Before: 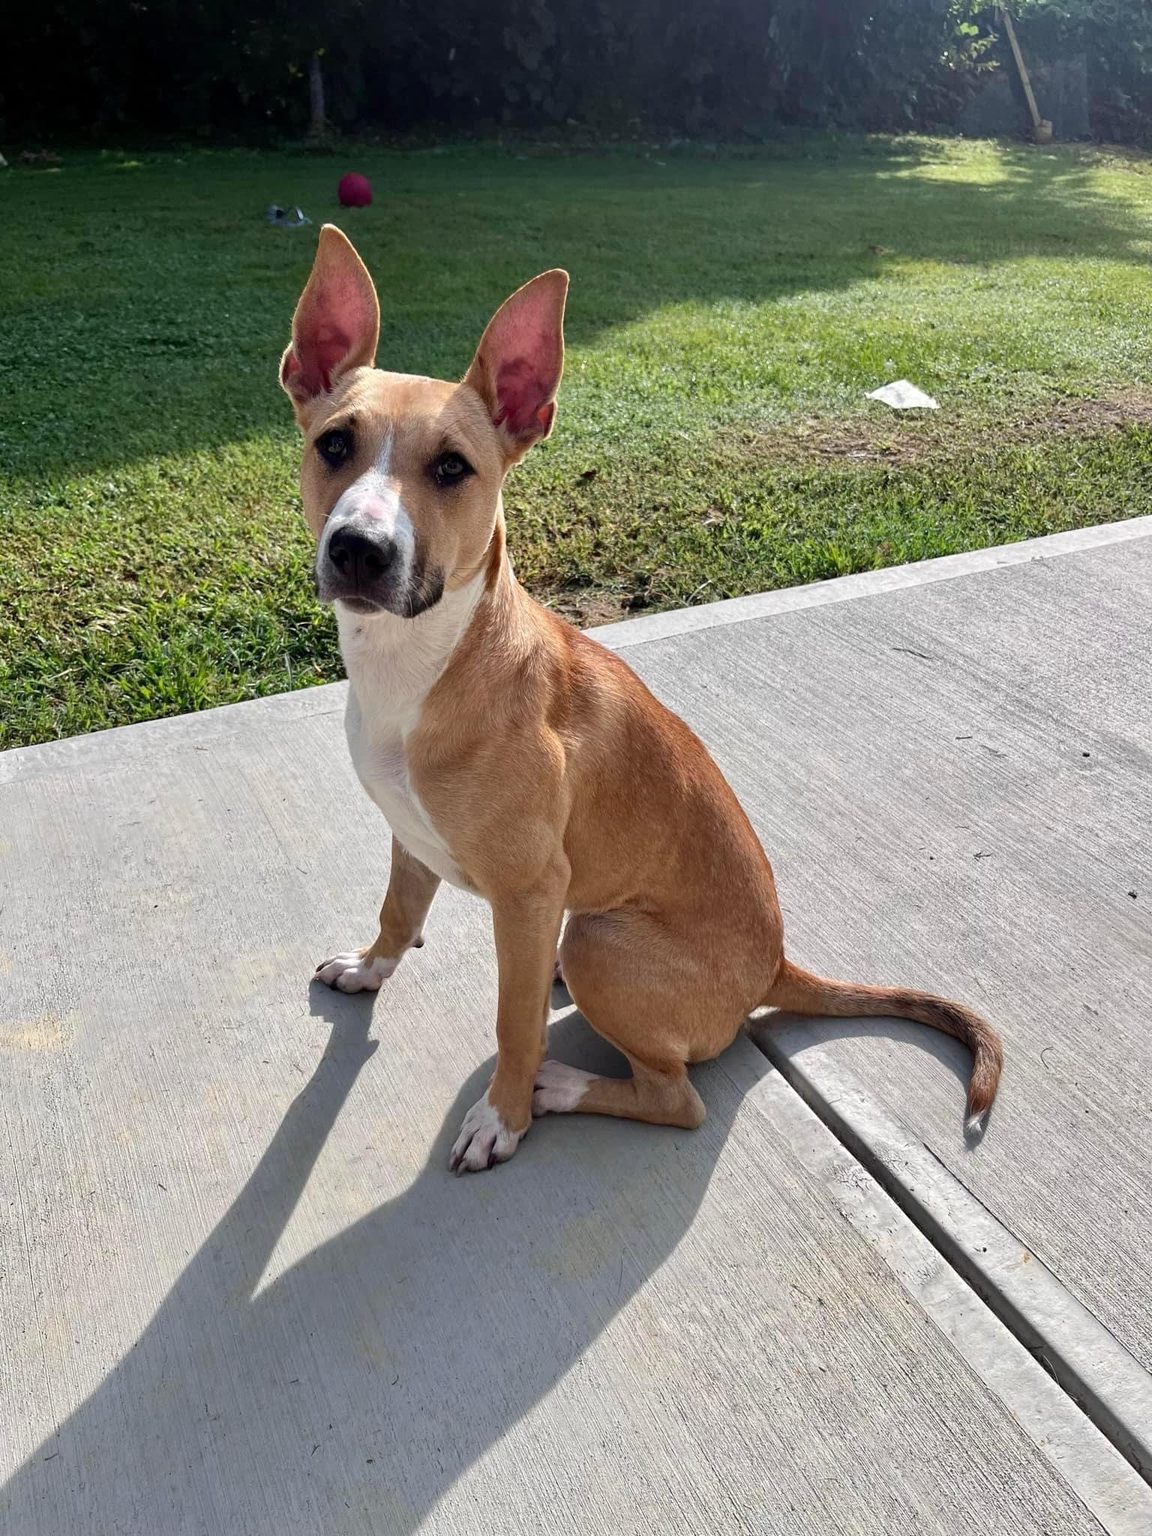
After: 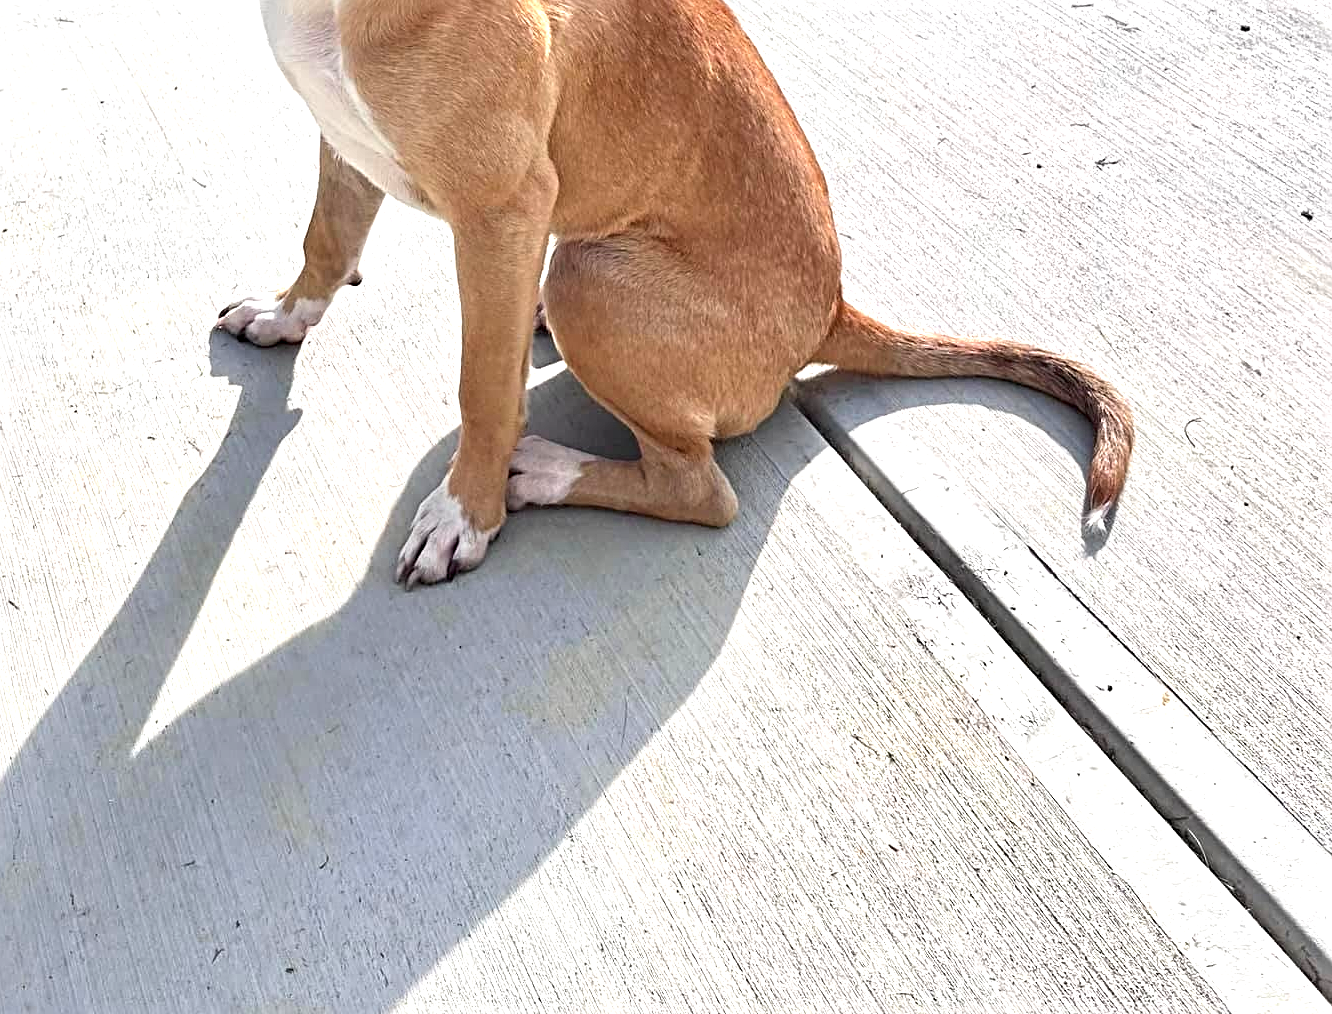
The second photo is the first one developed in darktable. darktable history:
exposure: black level correction 0, exposure 1 EV, compensate exposure bias true, compensate highlight preservation false
sharpen: radius 3.999
crop and rotate: left 13.265%, top 47.77%, bottom 2.711%
